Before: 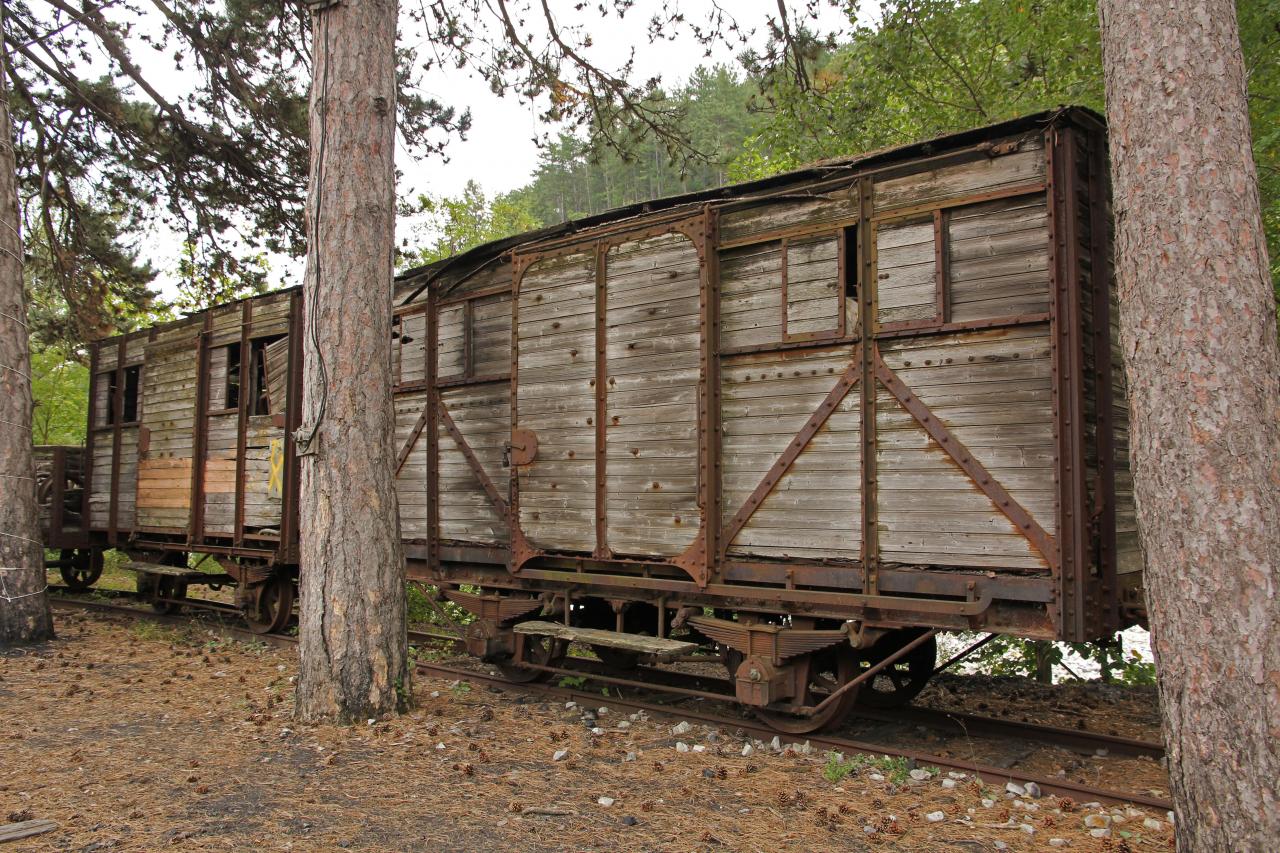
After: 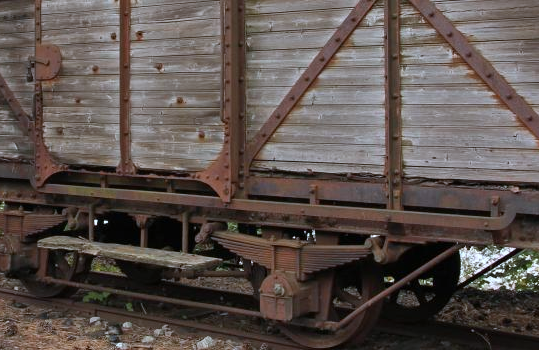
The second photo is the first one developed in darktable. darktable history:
crop: left 37.221%, top 45.169%, right 20.63%, bottom 13.777%
color correction: highlights a* -2.24, highlights b* -18.1
tone equalizer: on, module defaults
